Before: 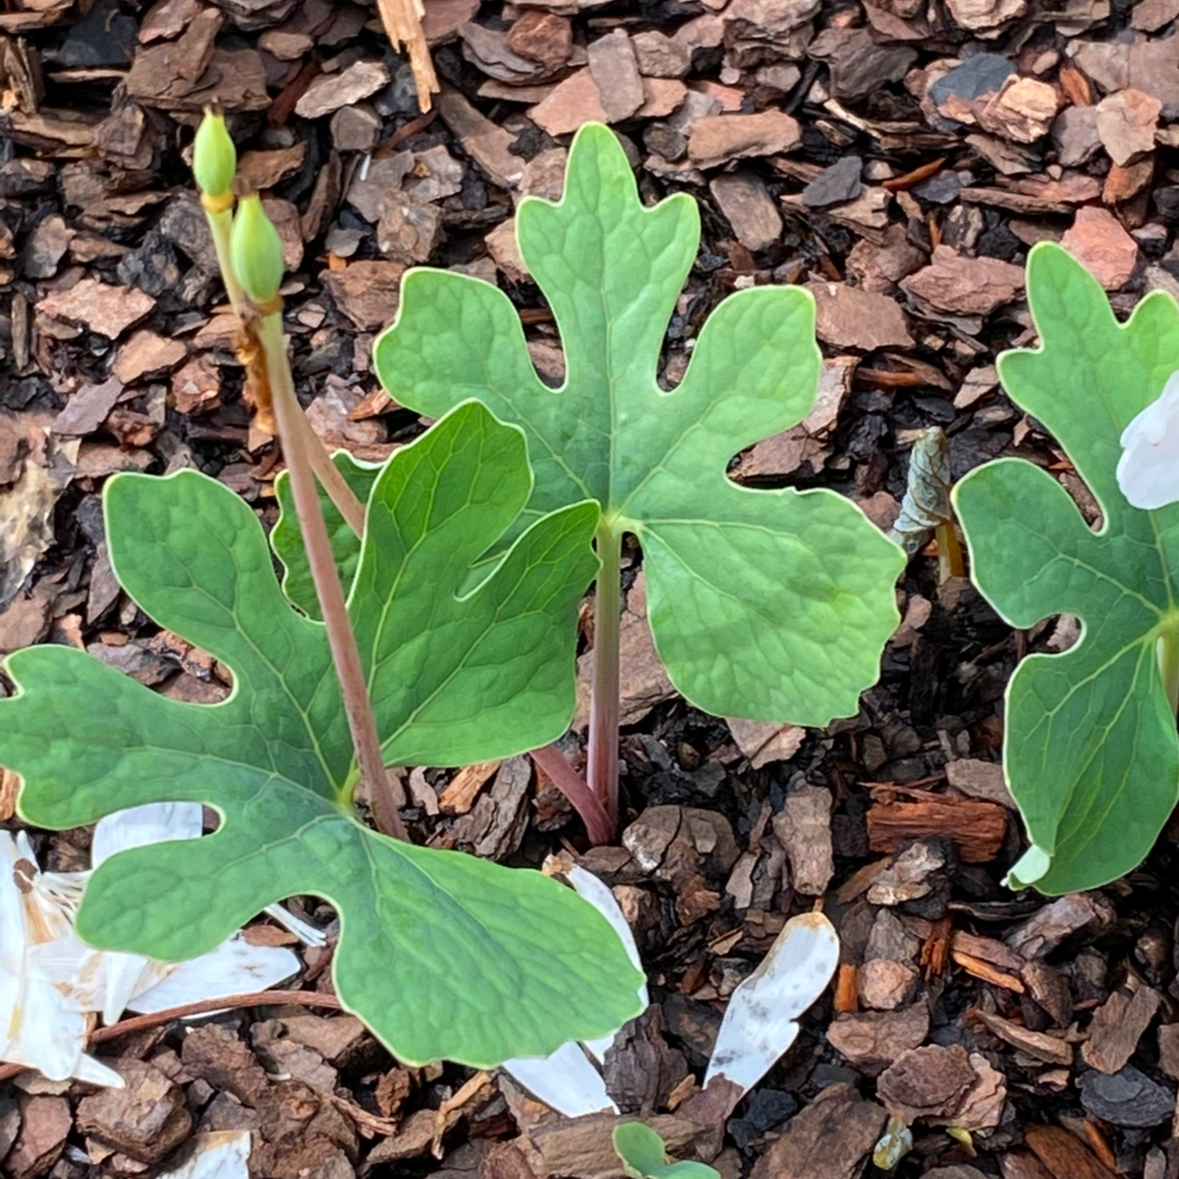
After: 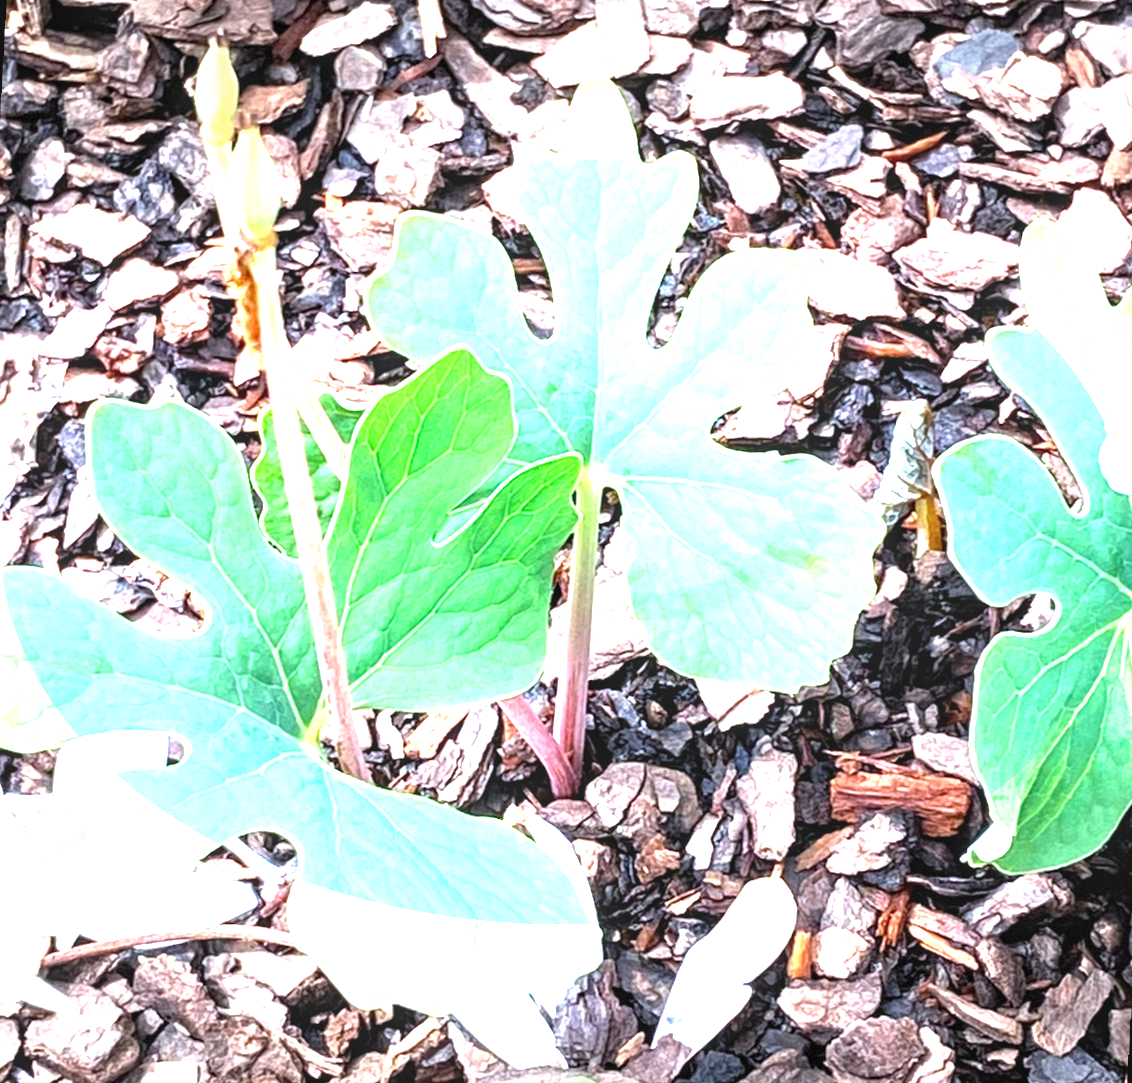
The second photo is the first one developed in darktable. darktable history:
vignetting: fall-off start 100%, brightness -0.406, saturation -0.3, width/height ratio 1.324, dithering 8-bit output, unbound false
crop and rotate: angle -1.69°
levels: levels [0.012, 0.367, 0.697]
exposure: exposure 1.089 EV, compensate highlight preservation false
rotate and perspective: rotation 1.57°, crop left 0.018, crop right 0.982, crop top 0.039, crop bottom 0.961
local contrast: on, module defaults
color calibration: illuminant as shot in camera, x 0.37, y 0.382, temperature 4313.32 K
